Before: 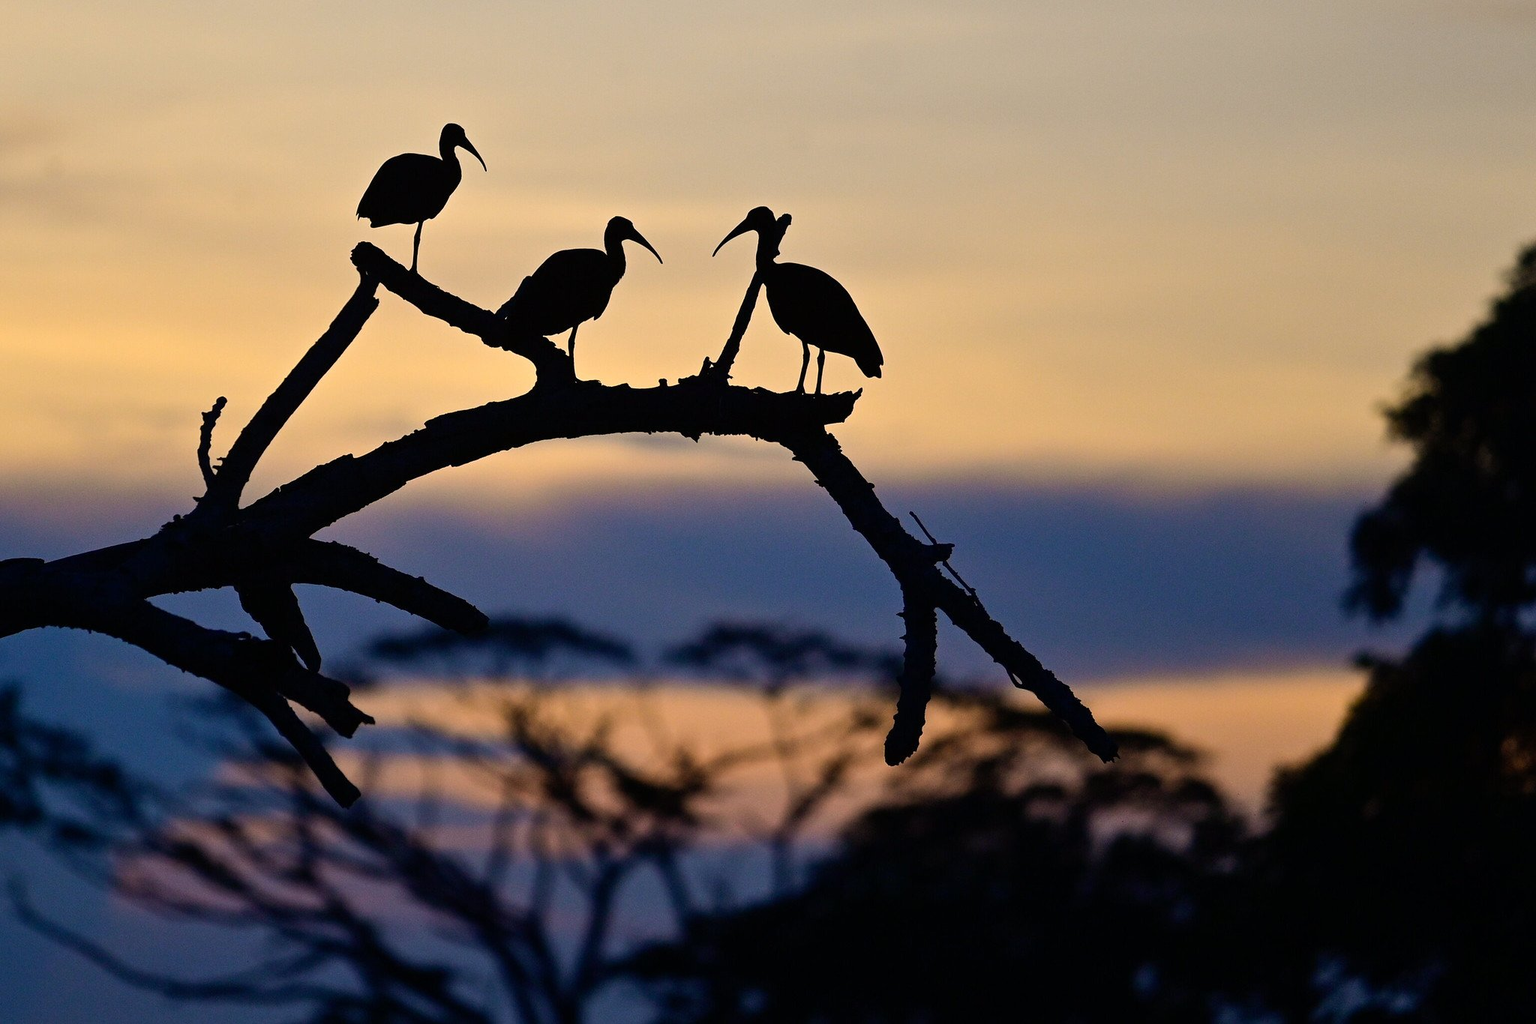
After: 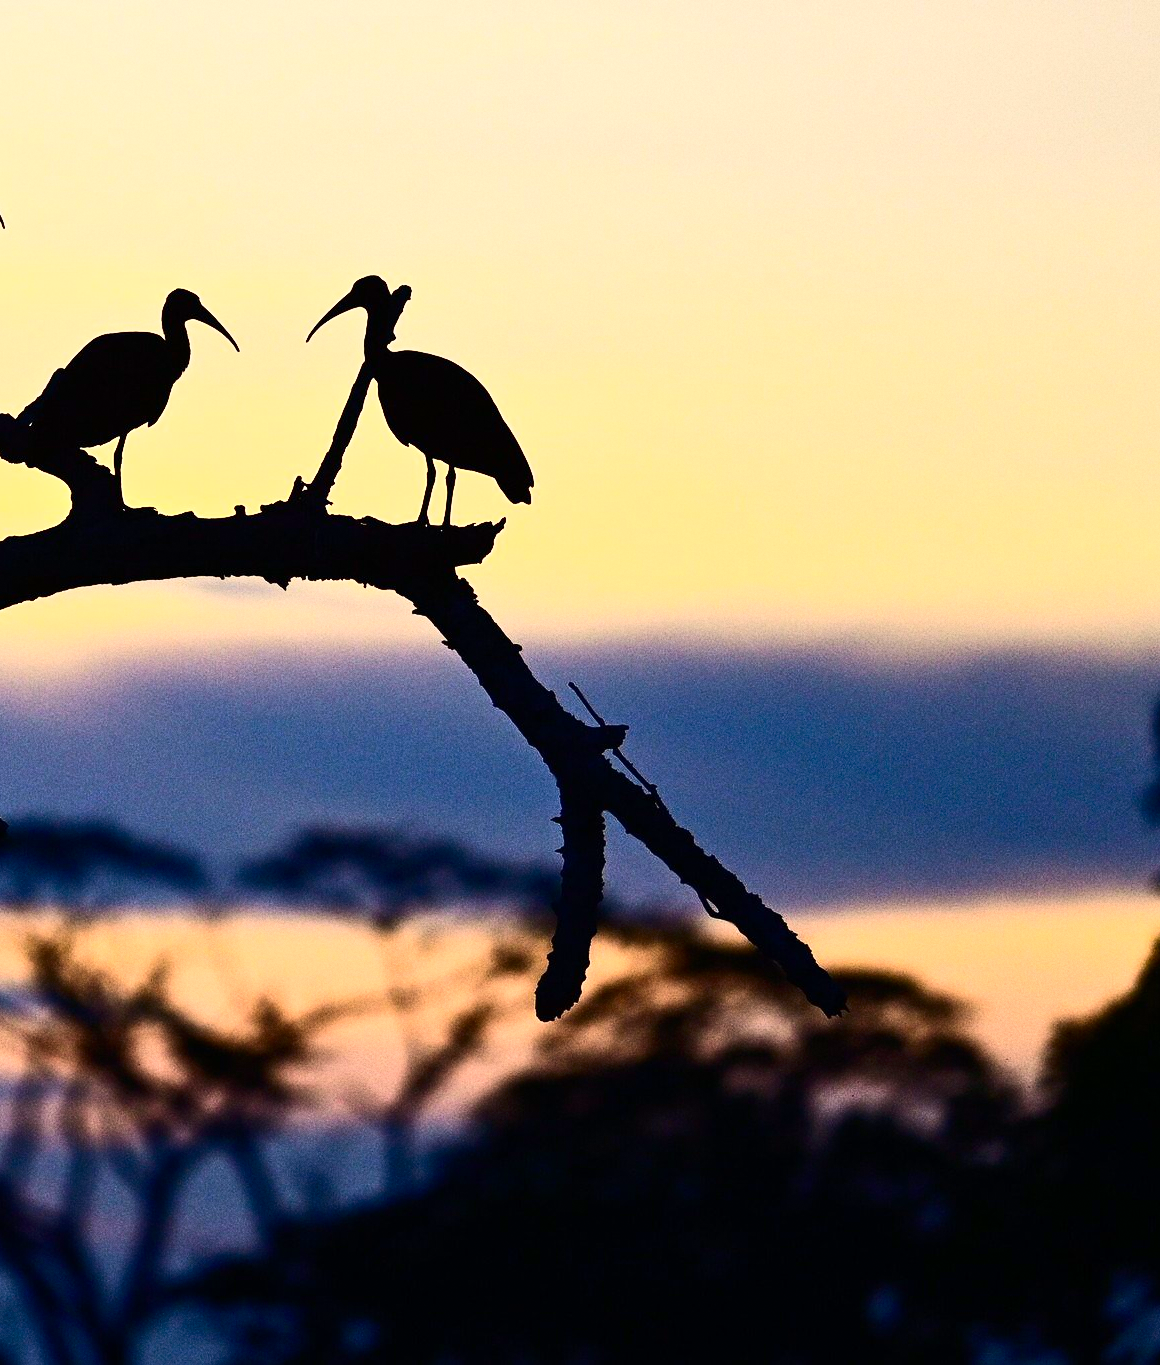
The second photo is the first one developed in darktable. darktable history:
exposure: exposure 0.564 EV, compensate highlight preservation false
contrast brightness saturation: contrast 0.4, brightness 0.1, saturation 0.21
crop: left 31.458%, top 0%, right 11.876%
grain: strength 26%
